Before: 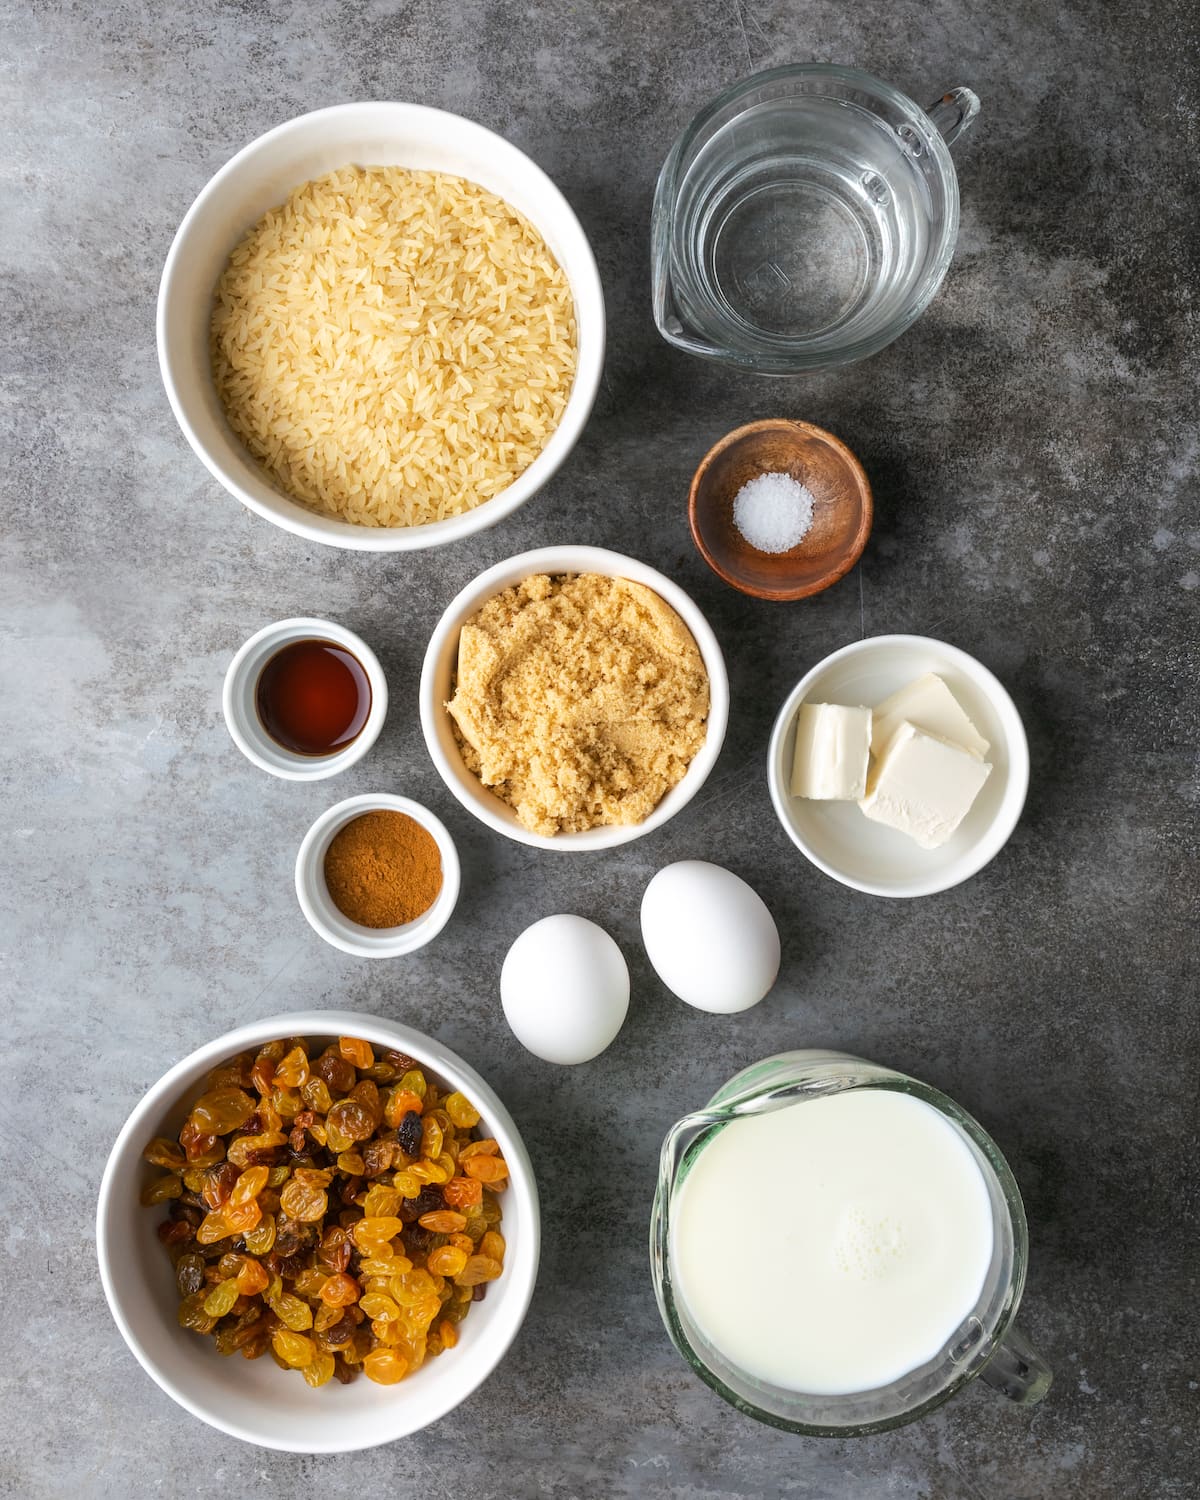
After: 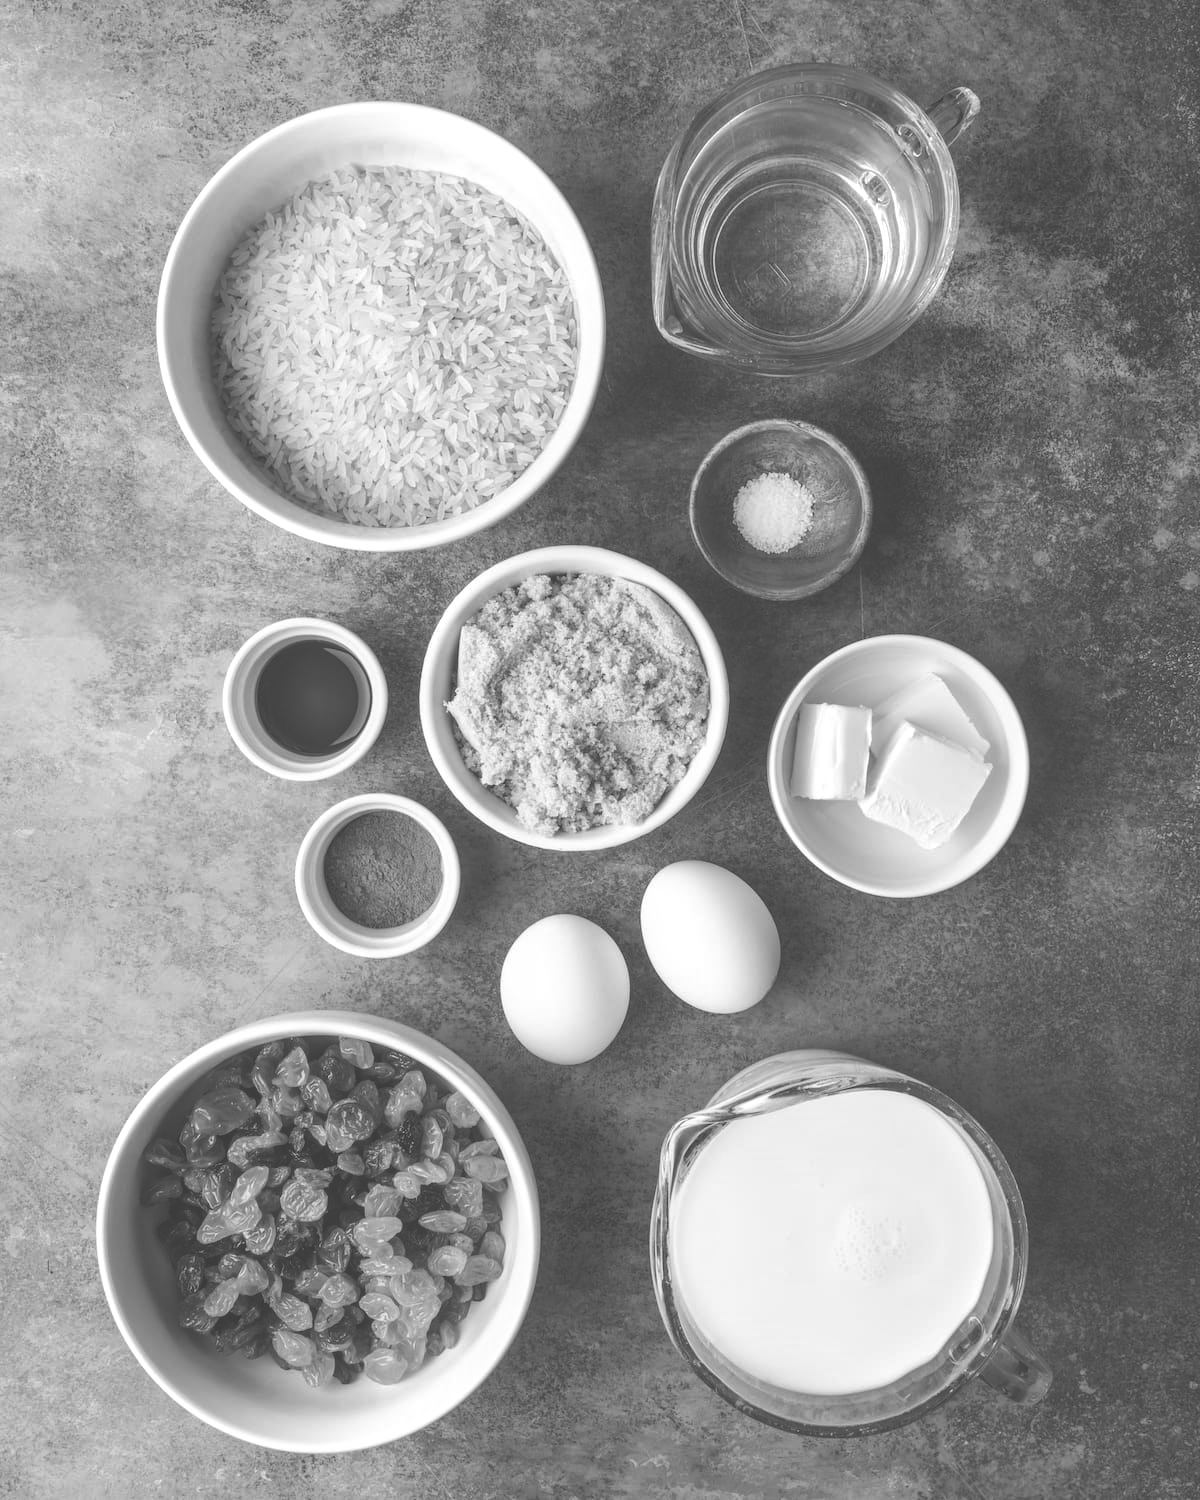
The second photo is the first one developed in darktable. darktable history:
local contrast: on, module defaults
exposure: black level correction -0.062, exposure -0.05 EV, compensate highlight preservation false
contrast brightness saturation: saturation -1
